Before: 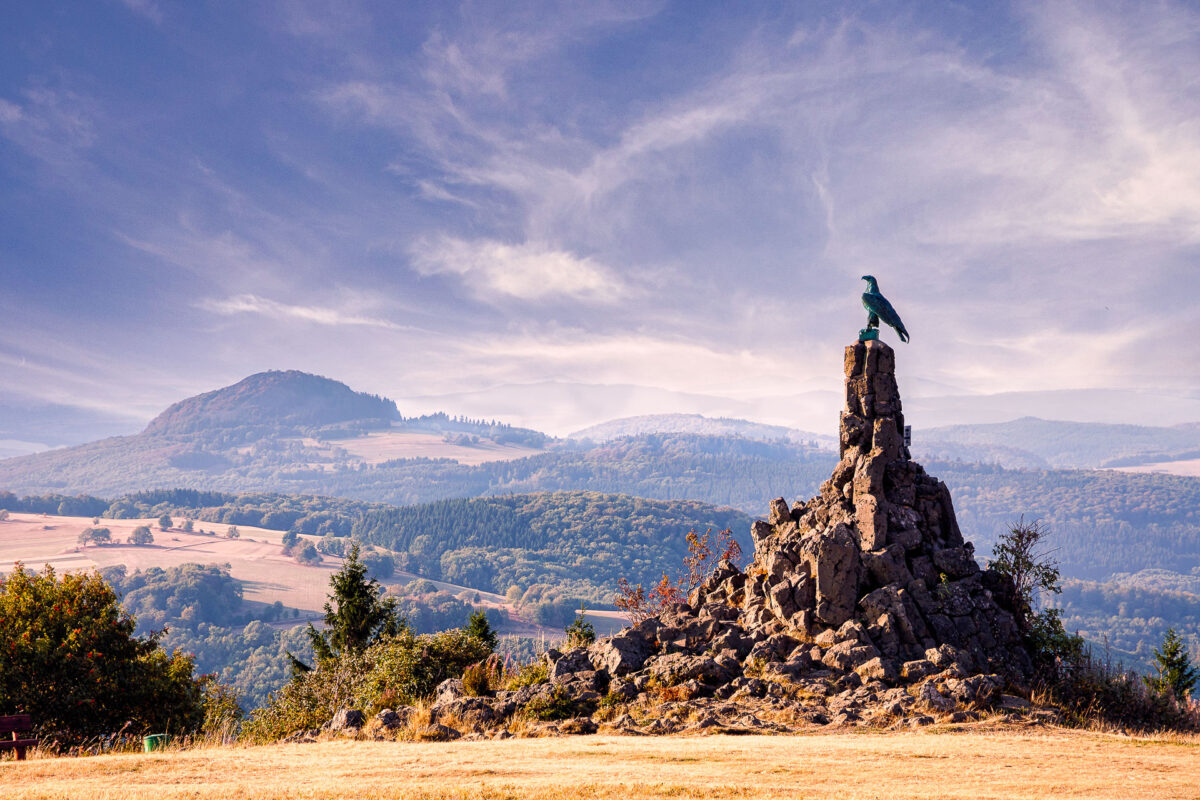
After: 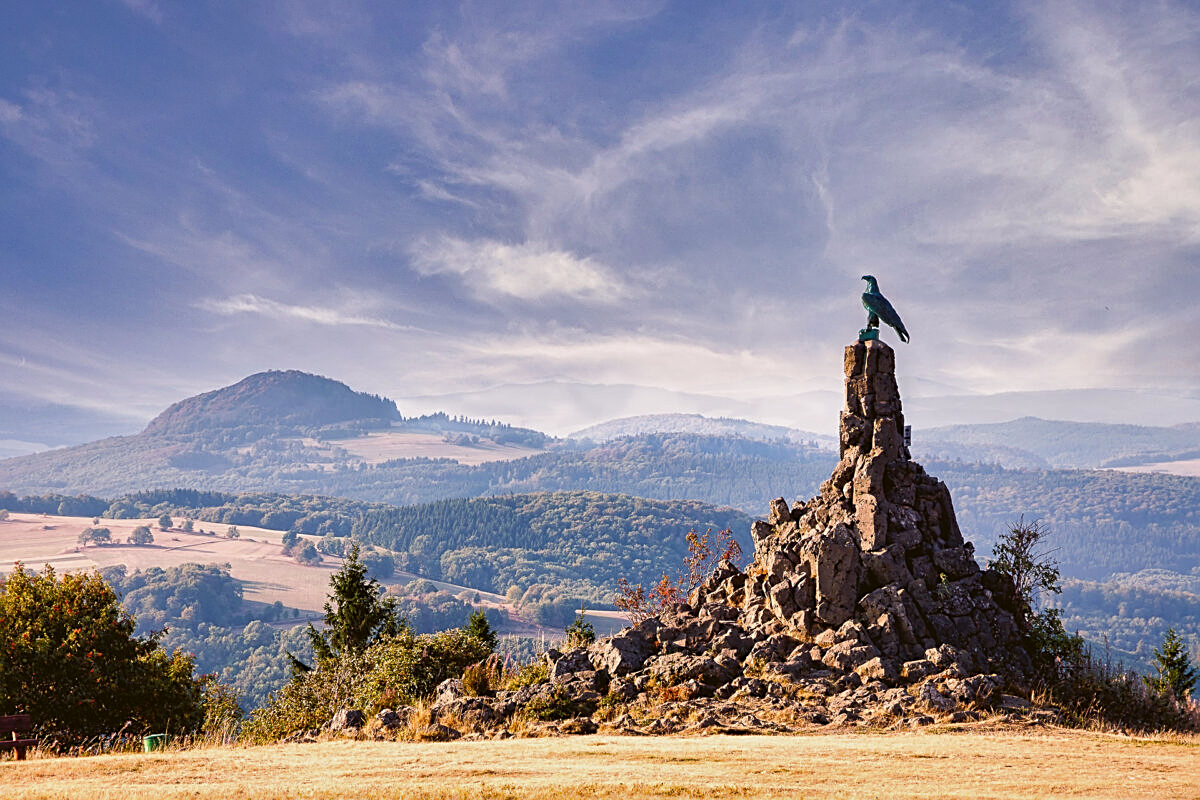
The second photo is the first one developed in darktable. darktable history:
sharpen: on, module defaults
shadows and highlights: soften with gaussian
color balance: lift [1.004, 1.002, 1.002, 0.998], gamma [1, 1.007, 1.002, 0.993], gain [1, 0.977, 1.013, 1.023], contrast -3.64%
